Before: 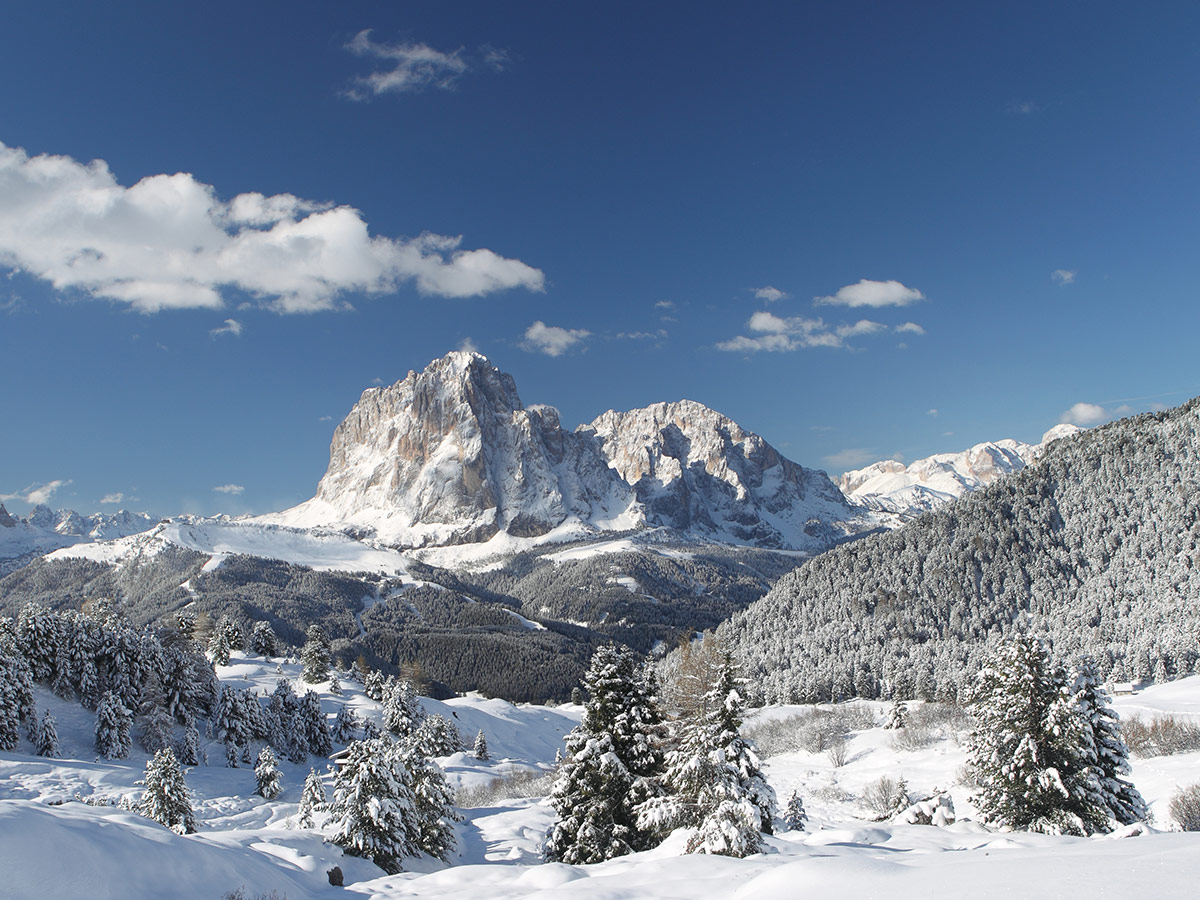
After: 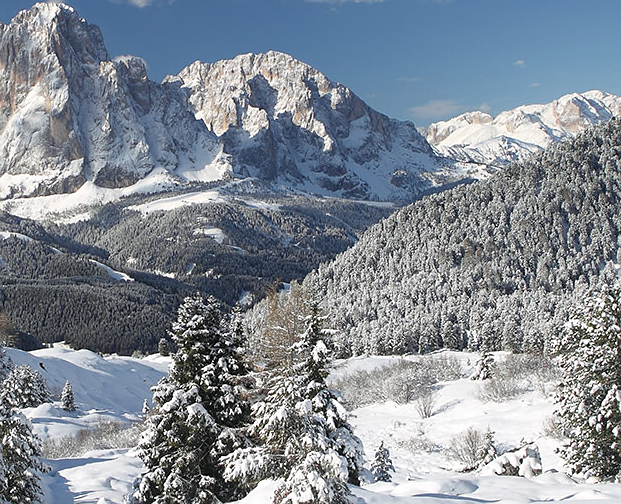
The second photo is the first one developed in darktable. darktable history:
crop: left 34.479%, top 38.822%, right 13.718%, bottom 5.172%
sharpen: radius 1, threshold 1
